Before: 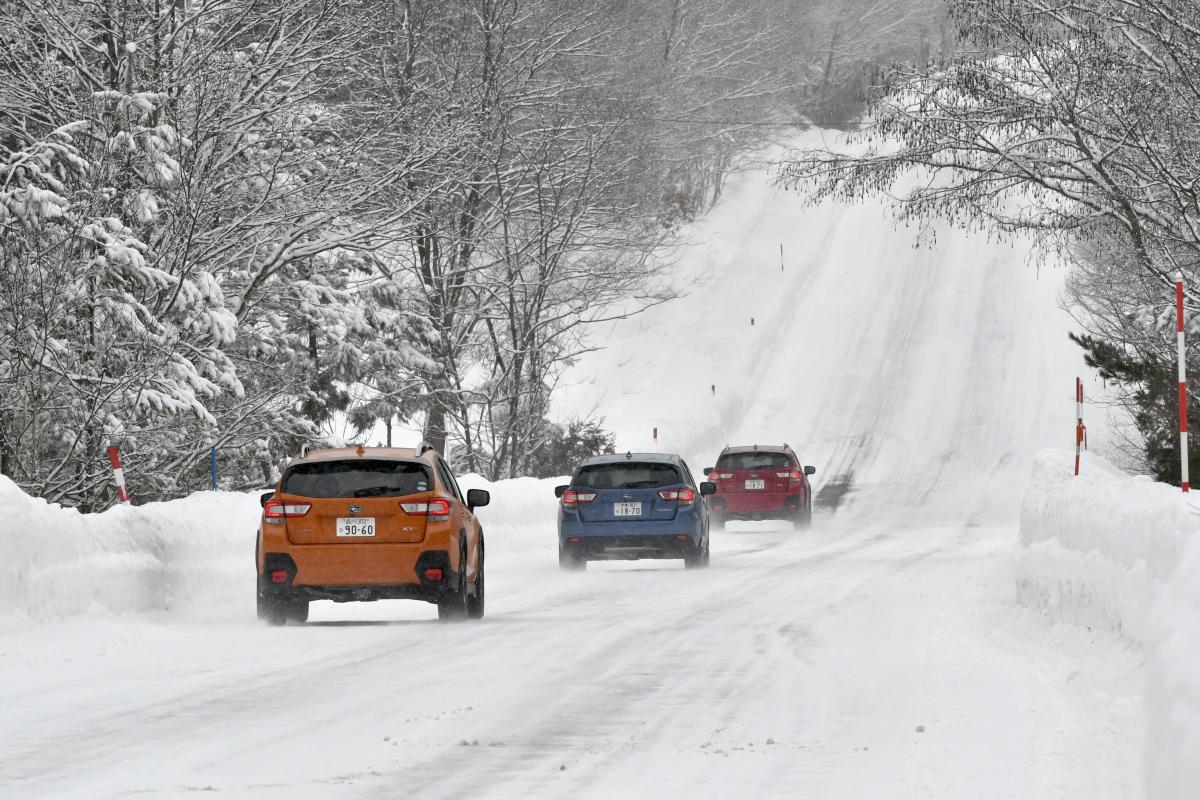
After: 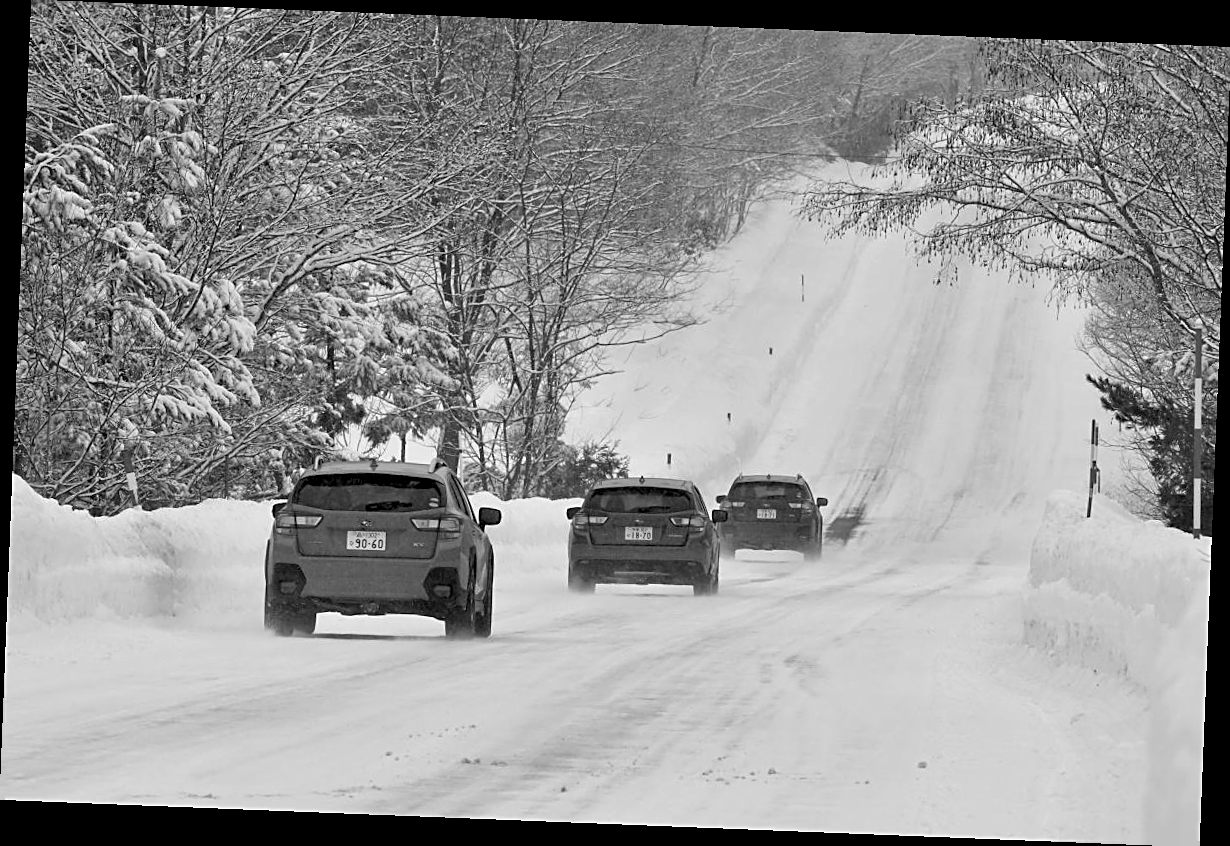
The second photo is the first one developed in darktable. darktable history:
rotate and perspective: rotation 2.27°, automatic cropping off
haze removal: compatibility mode true, adaptive false
tone curve: color space Lab, independent channels, preserve colors none
sharpen: on, module defaults
monochrome: a -92.57, b 58.91
